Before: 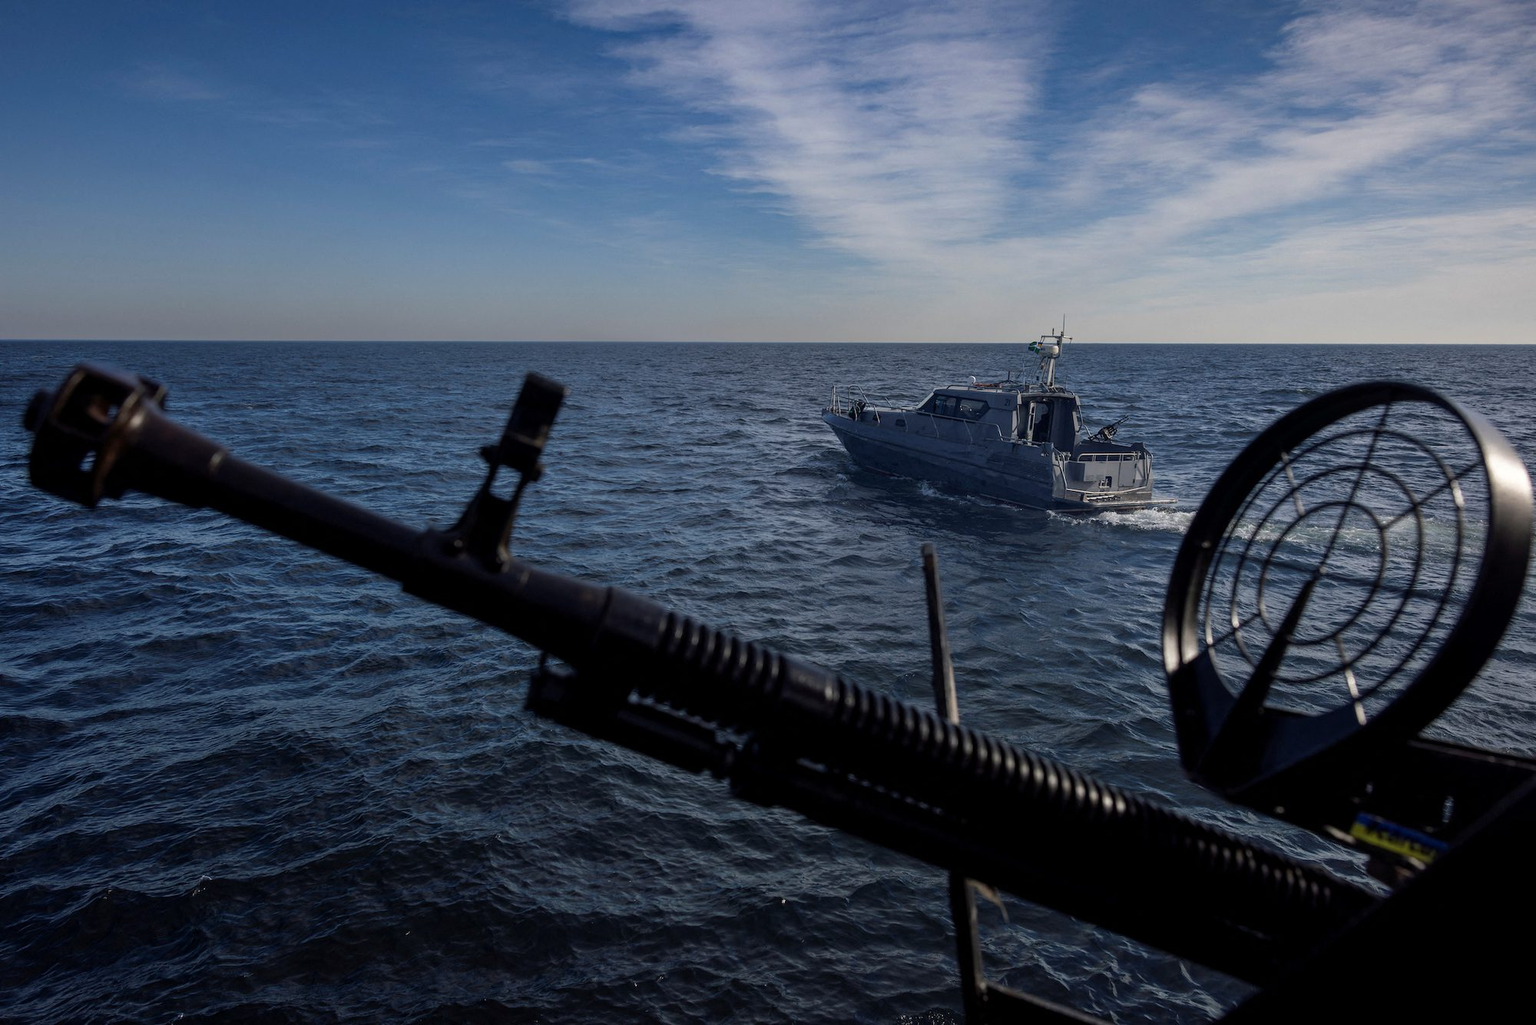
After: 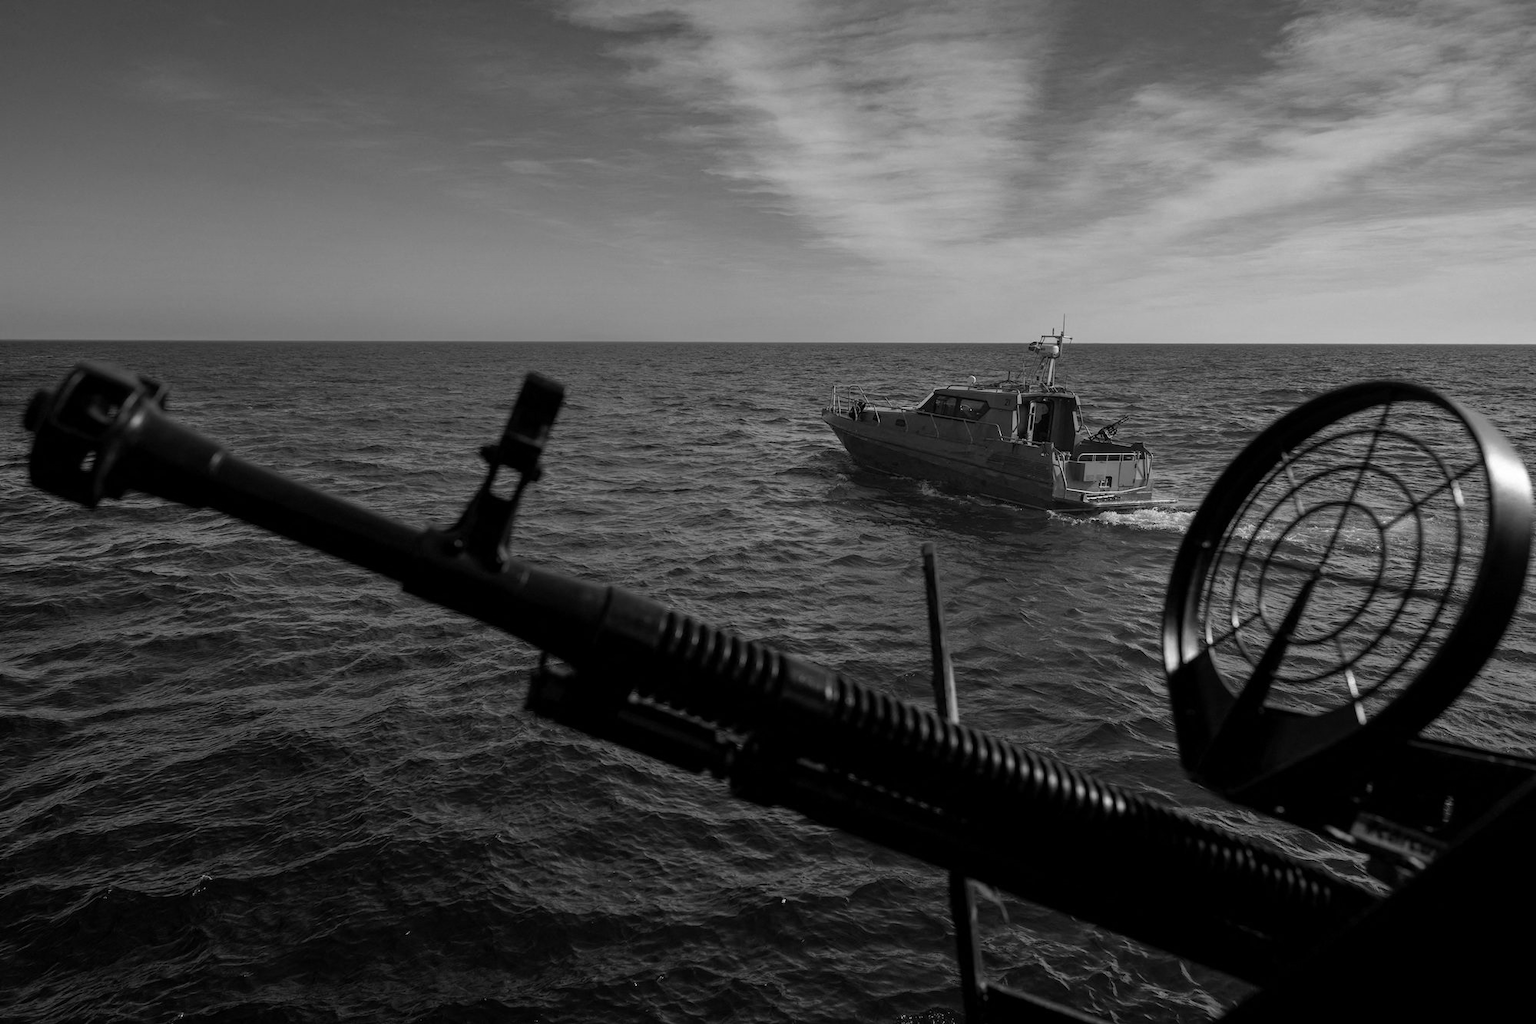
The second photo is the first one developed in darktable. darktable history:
contrast brightness saturation: saturation -0.17
velvia: on, module defaults
monochrome: on, module defaults
